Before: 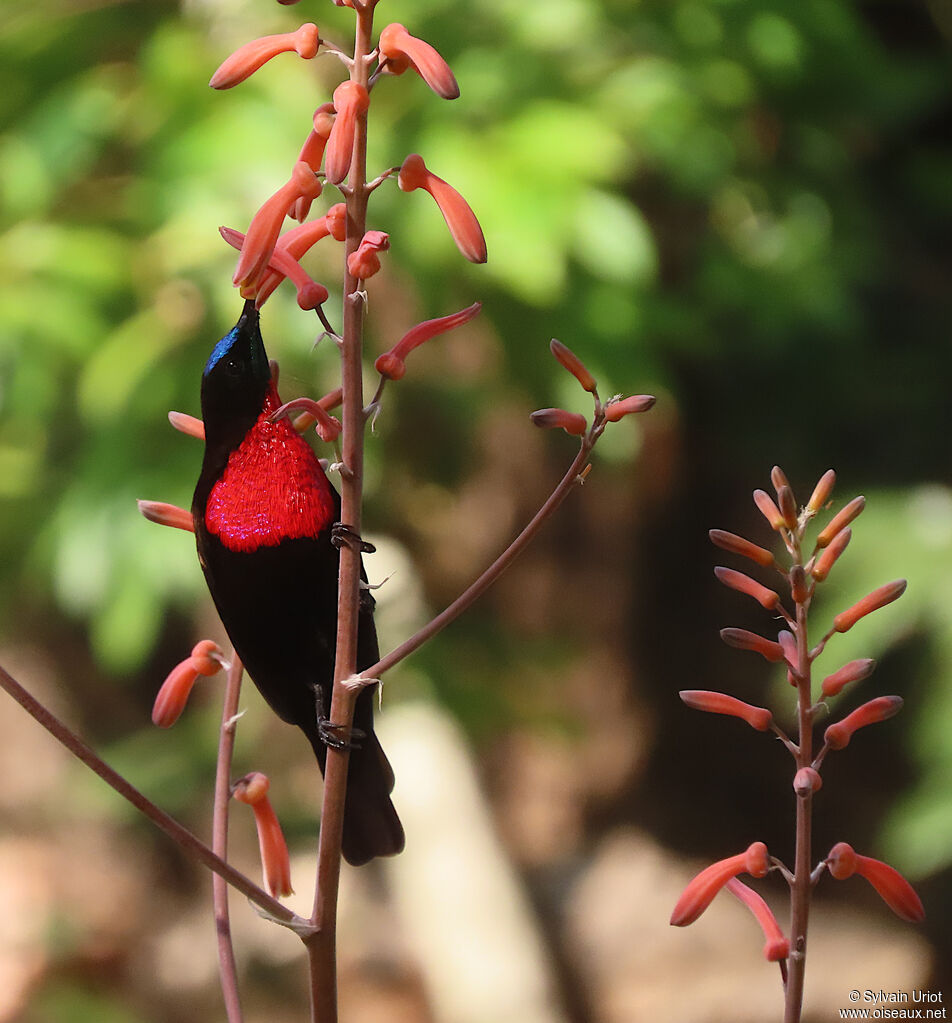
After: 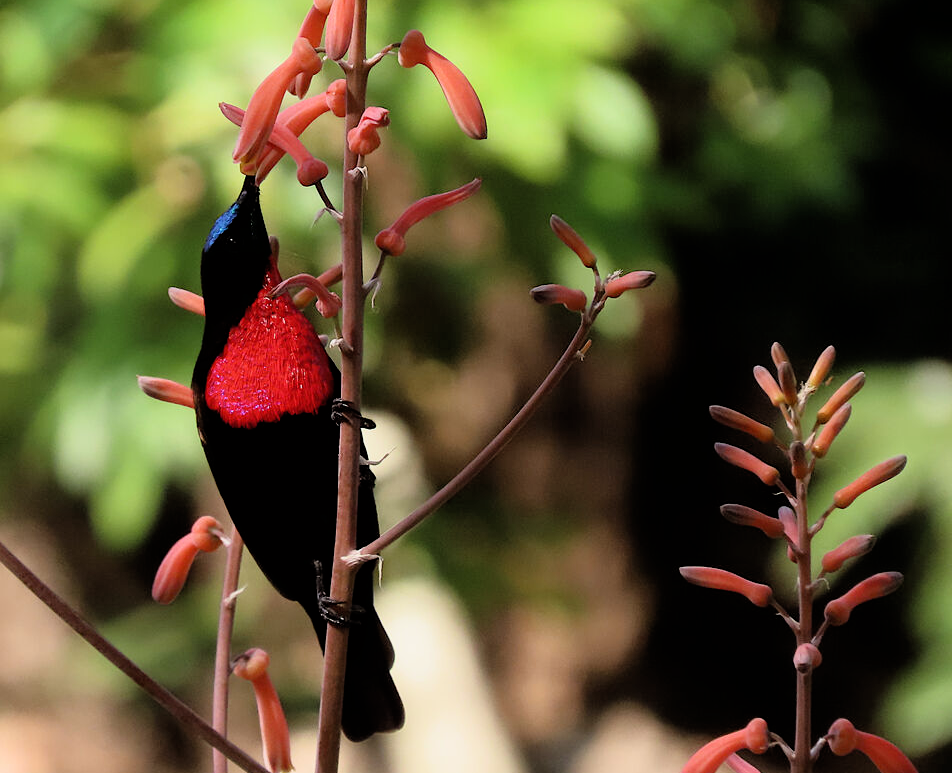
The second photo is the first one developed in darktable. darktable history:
crop and rotate: top 12.196%, bottom 12.181%
filmic rgb: black relative exposure -4.93 EV, white relative exposure 2.82 EV, hardness 3.73
